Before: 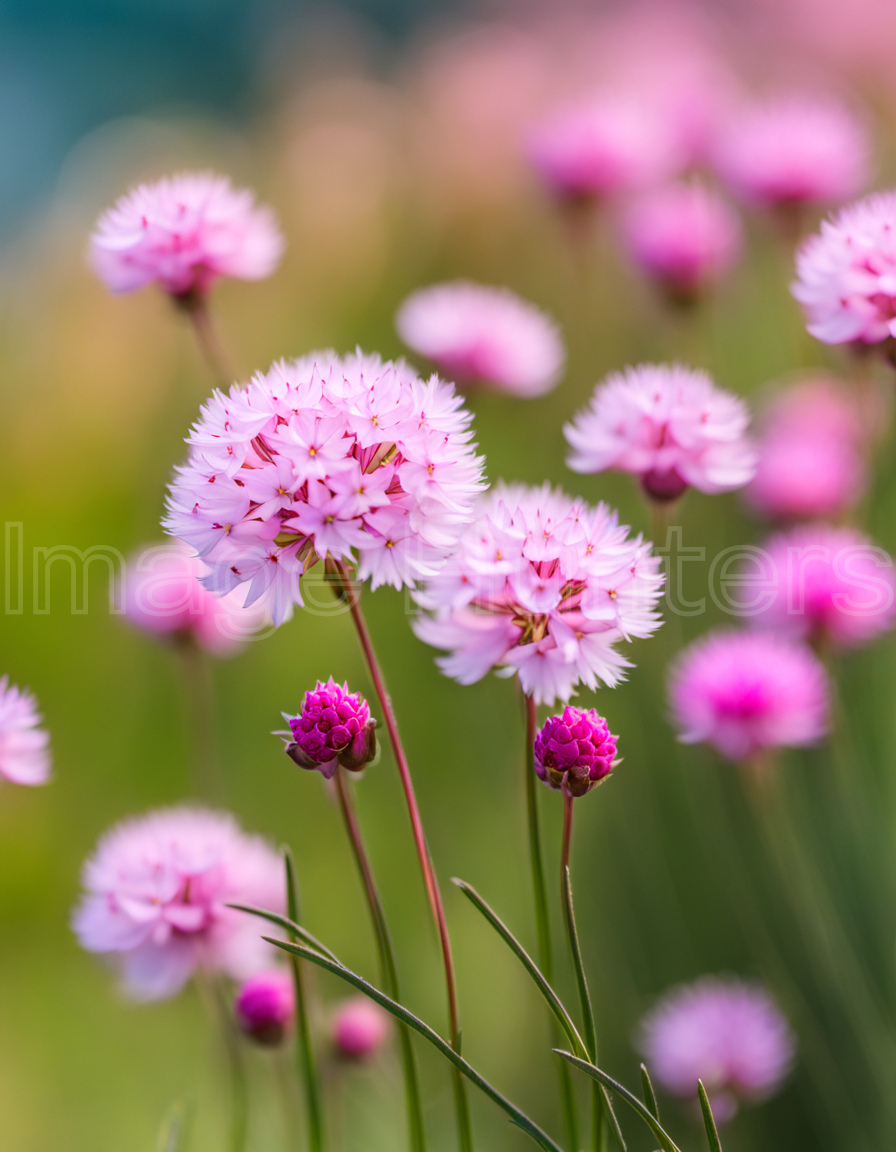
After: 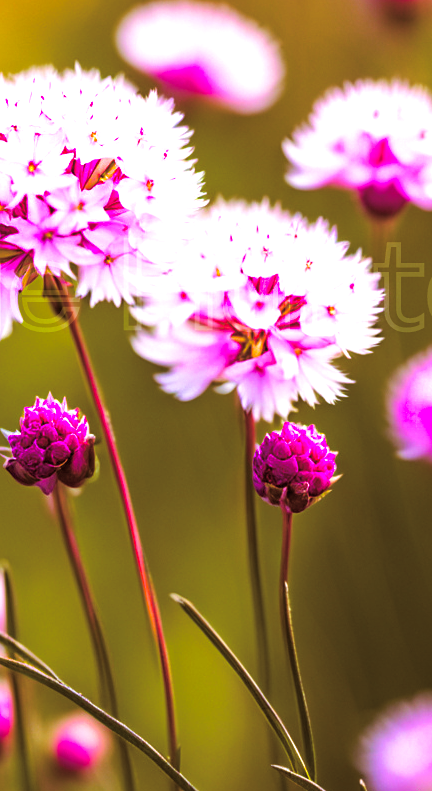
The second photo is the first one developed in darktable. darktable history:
color balance rgb: linear chroma grading › global chroma 25%, perceptual saturation grading › global saturation 45%, perceptual saturation grading › highlights -50%, perceptual saturation grading › shadows 30%, perceptual brilliance grading › global brilliance 18%, global vibrance 40%
sharpen: amount 0.2
crop: left 31.379%, top 24.658%, right 20.326%, bottom 6.628%
split-toning: shadows › hue 360°
